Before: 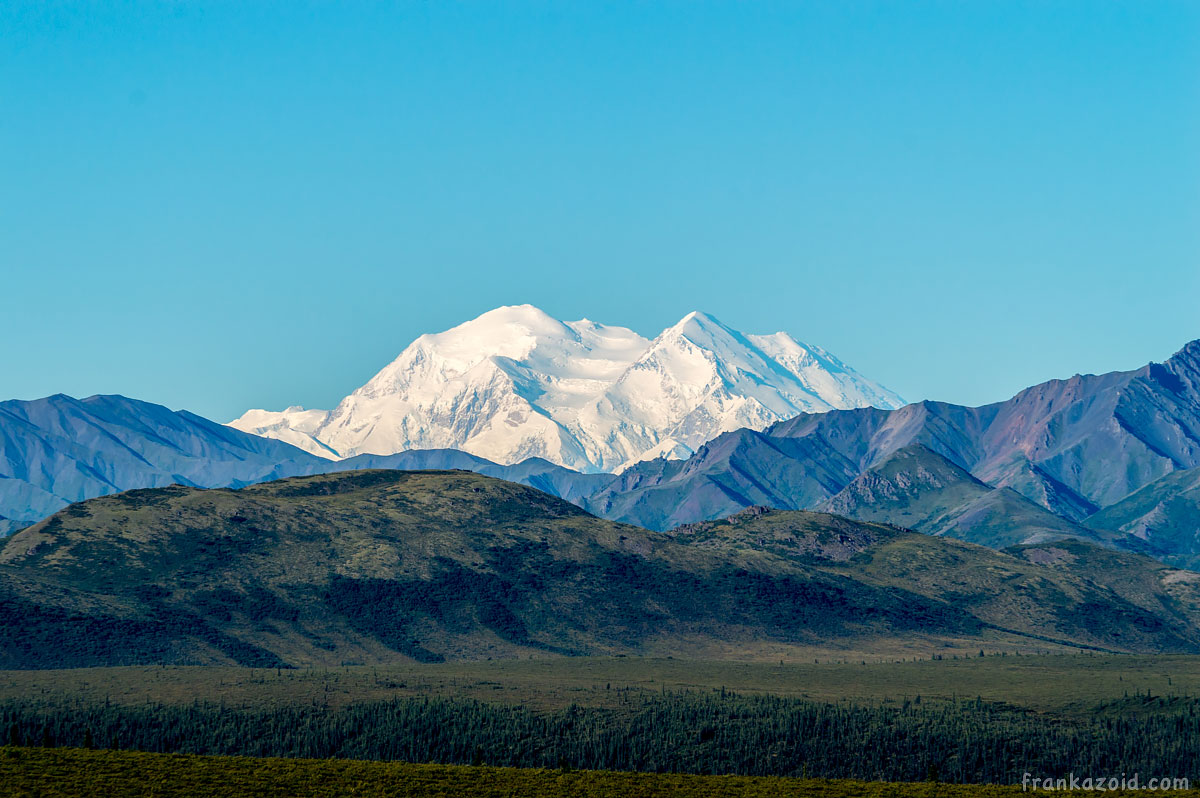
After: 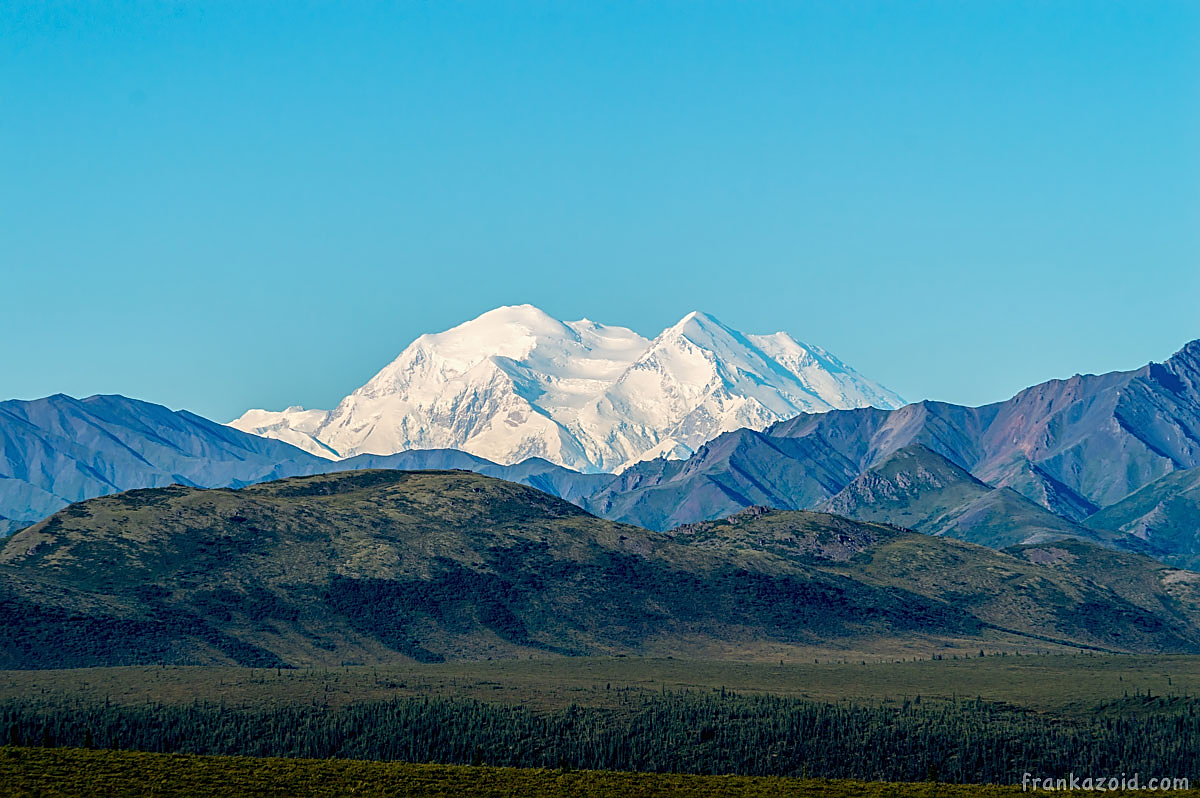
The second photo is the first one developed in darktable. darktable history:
sharpen: on, module defaults
local contrast: mode bilateral grid, contrast 100, coarseness 100, detail 91%, midtone range 0.2
